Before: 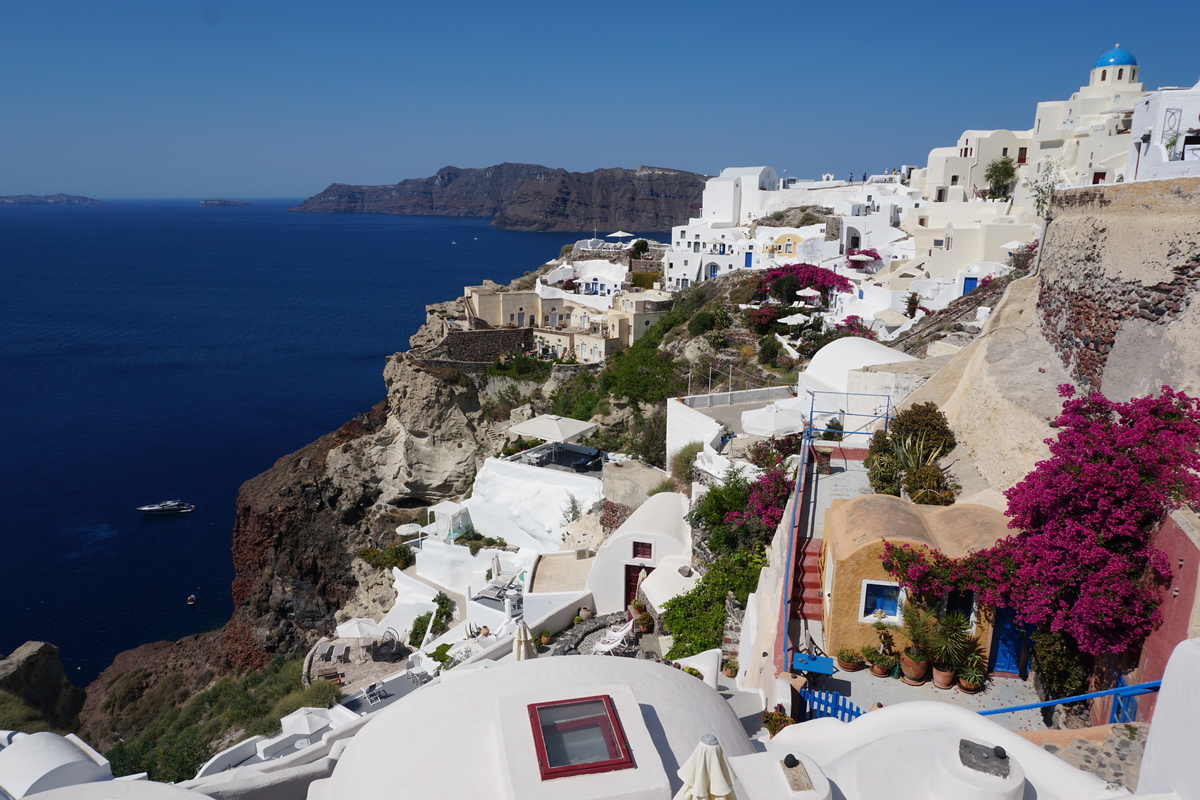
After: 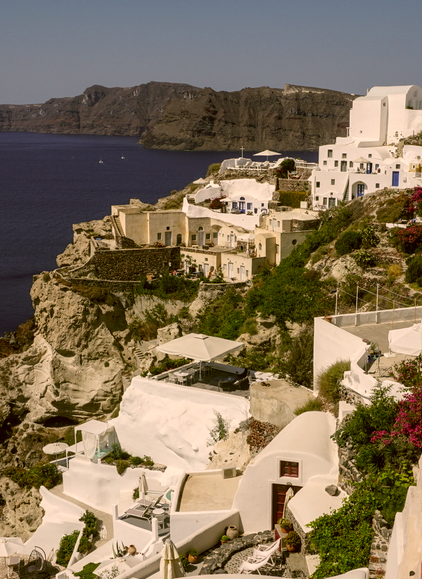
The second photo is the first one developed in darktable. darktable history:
local contrast: highlights 25%, detail 130%
color correction: highlights a* 8.98, highlights b* 15.09, shadows a* -0.49, shadows b* 26.52
crop and rotate: left 29.476%, top 10.214%, right 35.32%, bottom 17.333%
